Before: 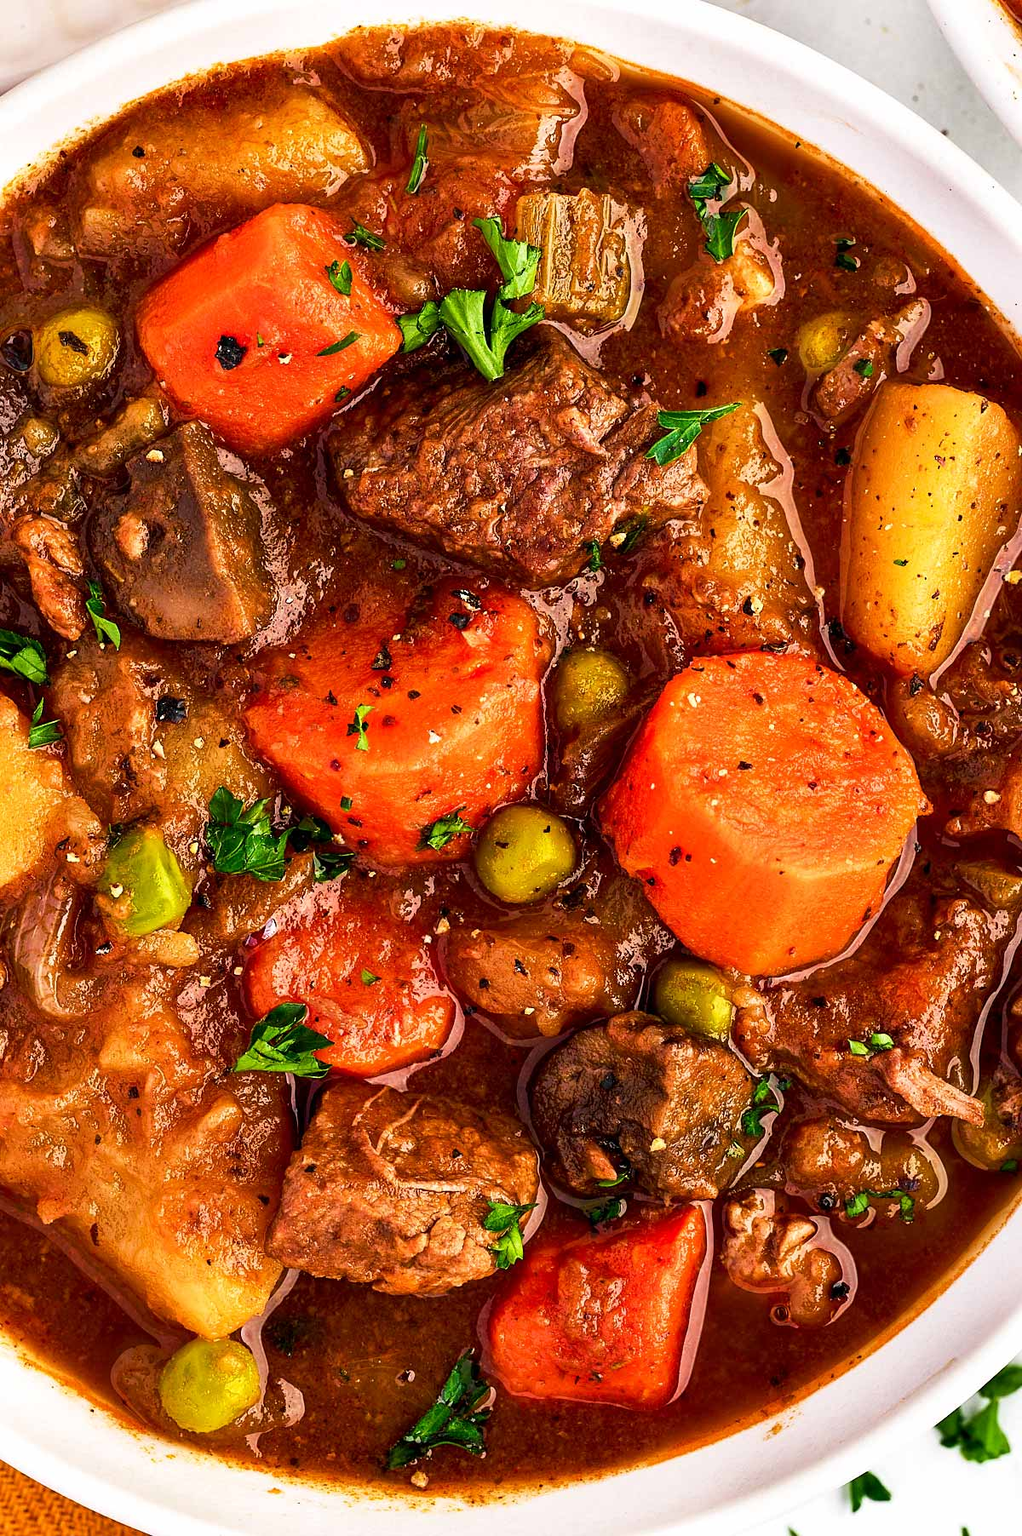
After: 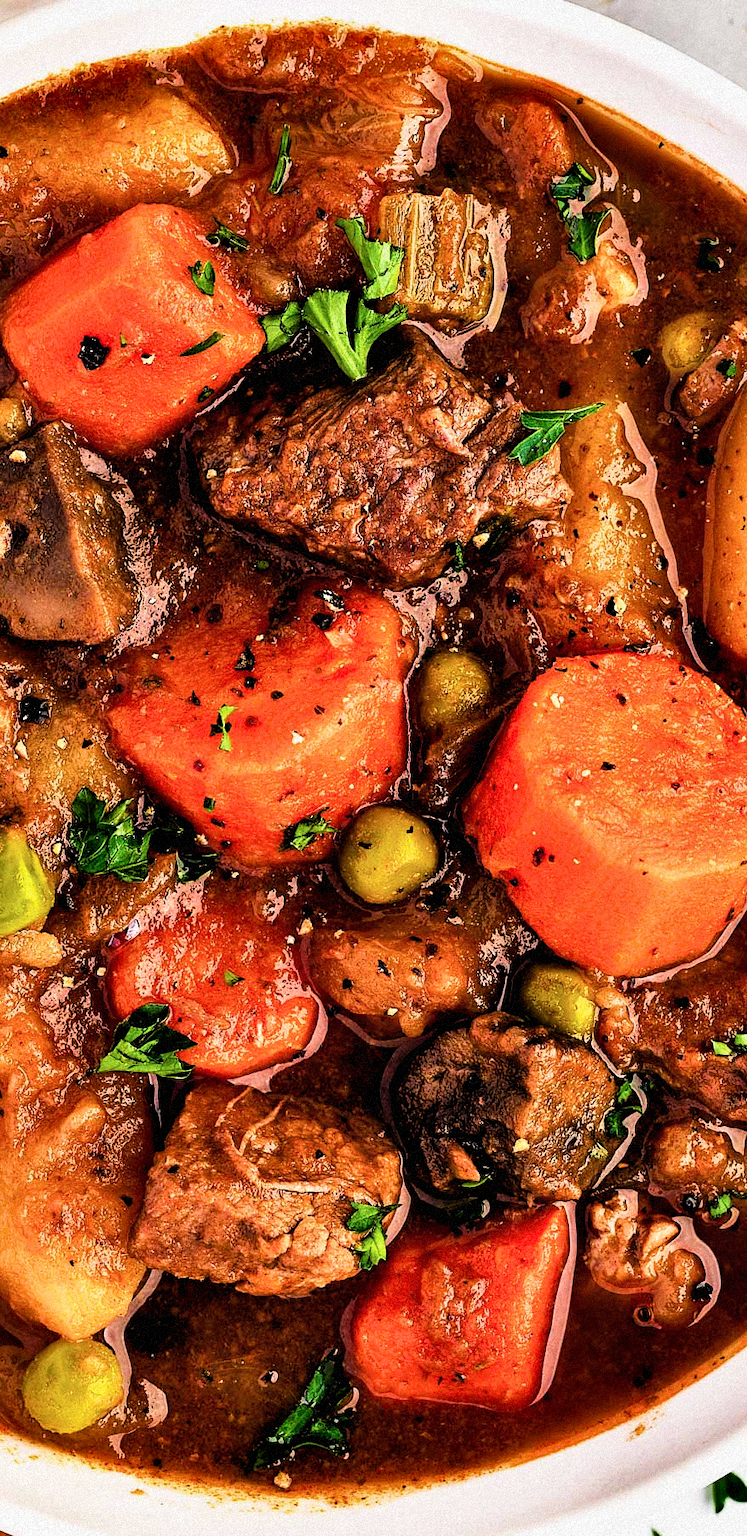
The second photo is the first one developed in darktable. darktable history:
grain: mid-tones bias 0%
crop: left 13.443%, right 13.31%
shadows and highlights: low approximation 0.01, soften with gaussian
filmic rgb: black relative exposure -3.72 EV, white relative exposure 2.77 EV, dynamic range scaling -5.32%, hardness 3.03
